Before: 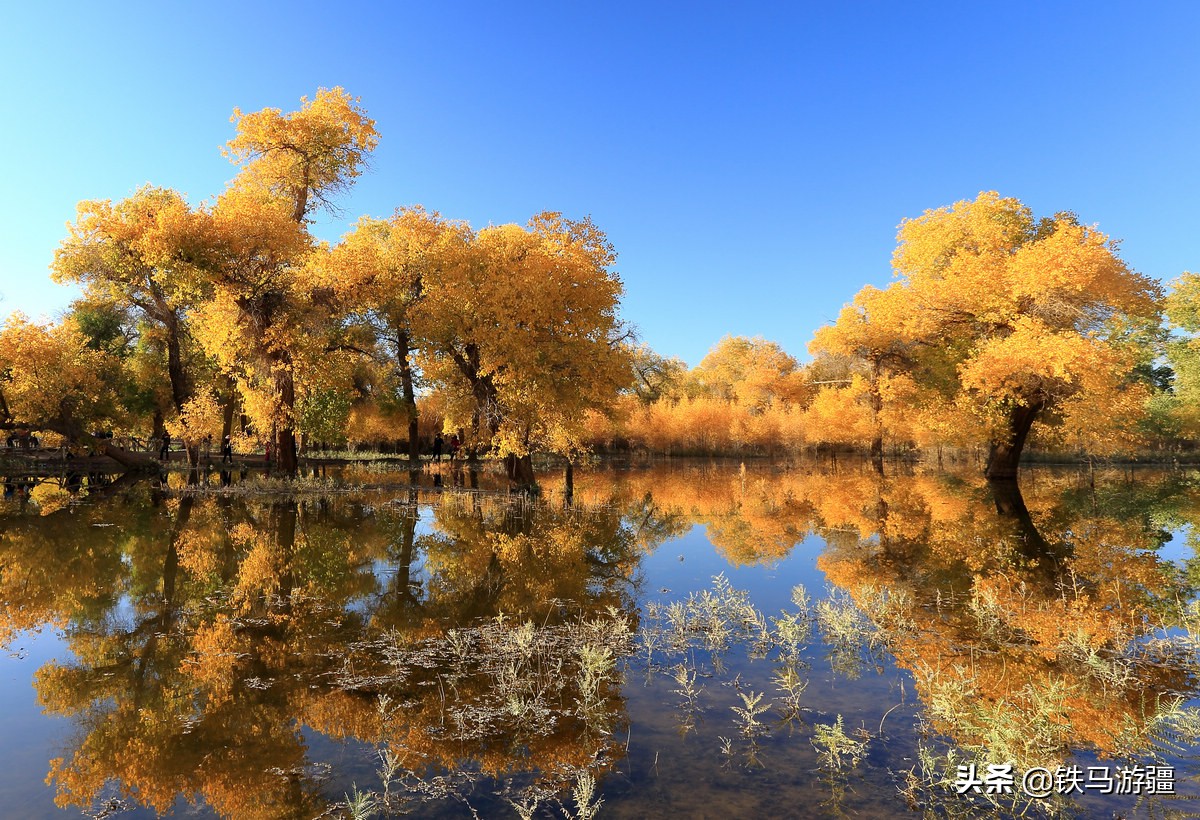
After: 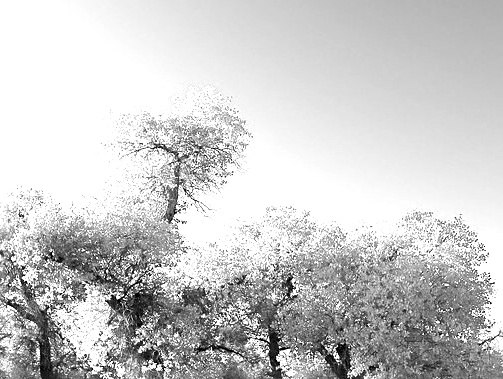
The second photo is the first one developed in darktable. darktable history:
monochrome: on, module defaults
exposure: black level correction 0, exposure 1.1 EV, compensate highlight preservation false
crop and rotate: left 10.817%, top 0.062%, right 47.194%, bottom 53.626%
sharpen: radius 3.119
white balance: red 1.066, blue 1.119
